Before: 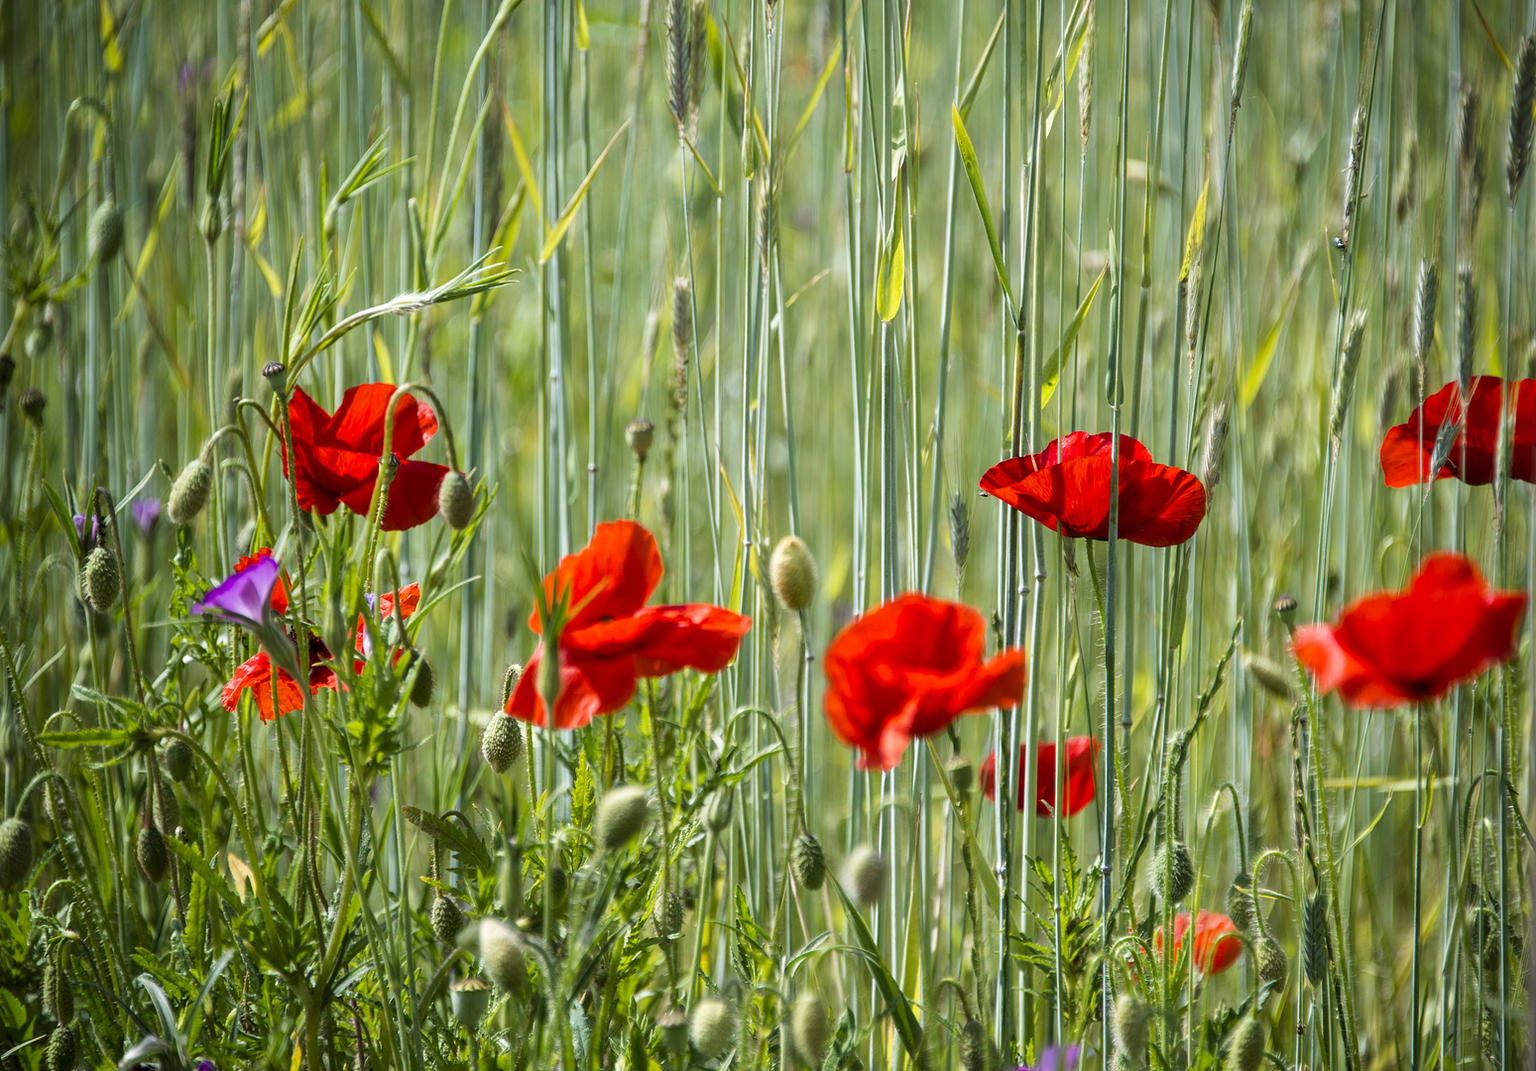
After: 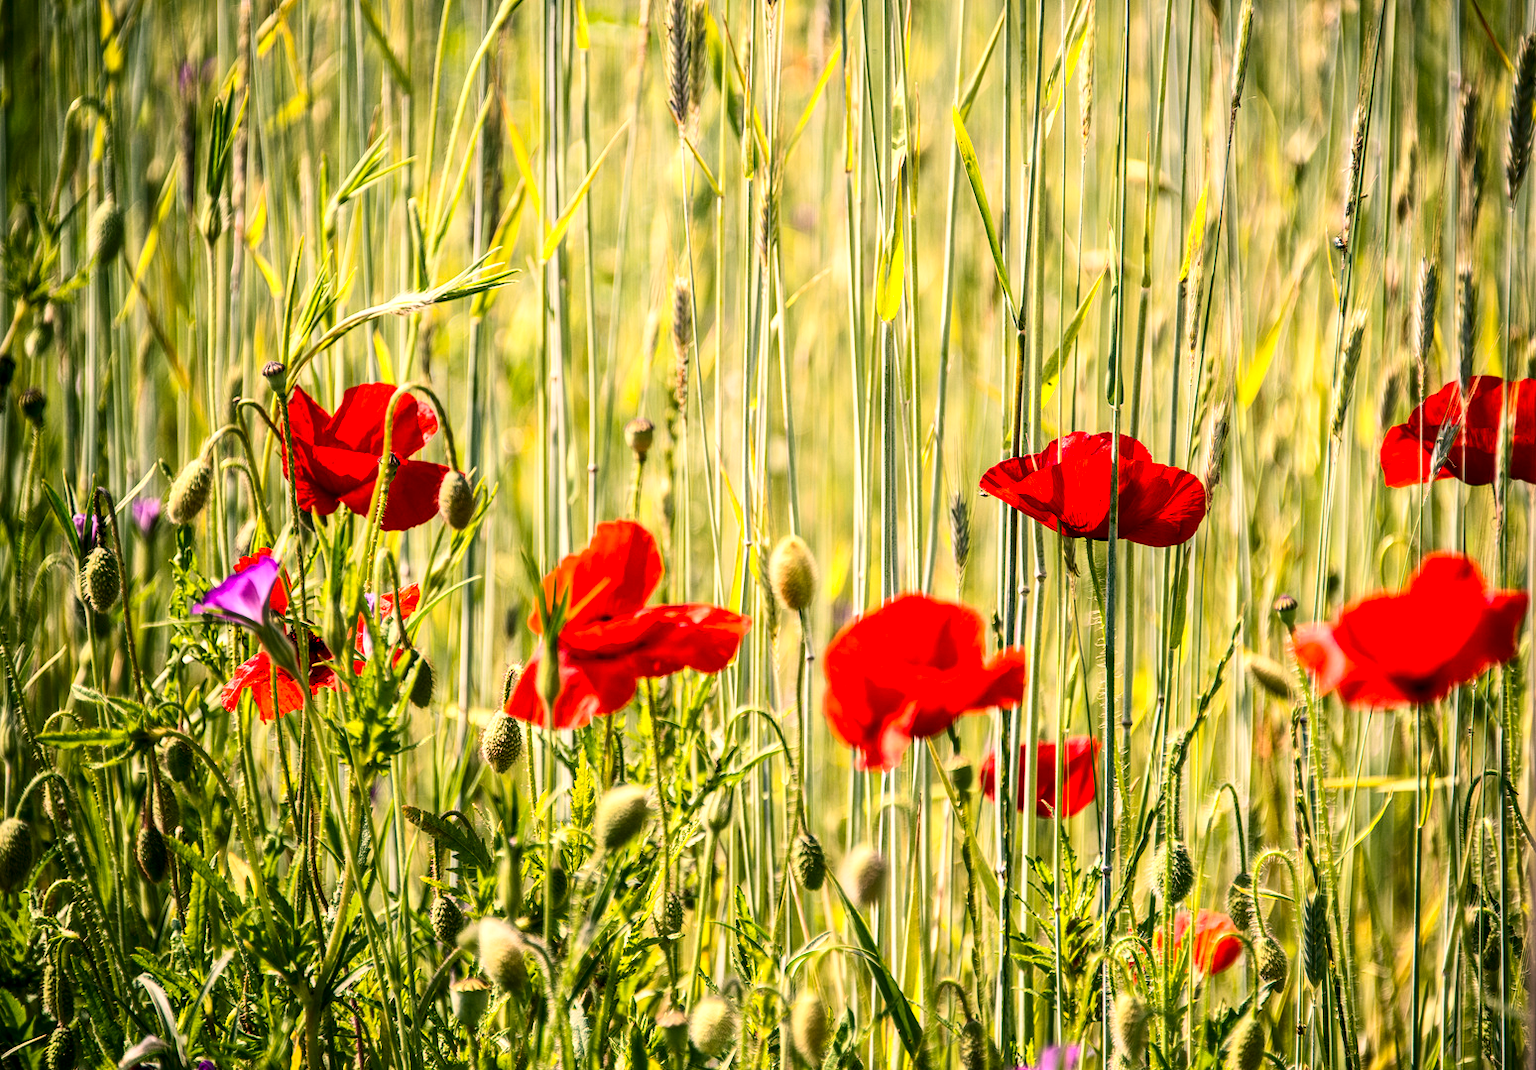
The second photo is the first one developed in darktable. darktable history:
color correction: highlights a* 22.39, highlights b* 21.96
exposure: black level correction 0.001, exposure 0.499 EV, compensate highlight preservation false
local contrast: on, module defaults
contrast brightness saturation: contrast 0.291
